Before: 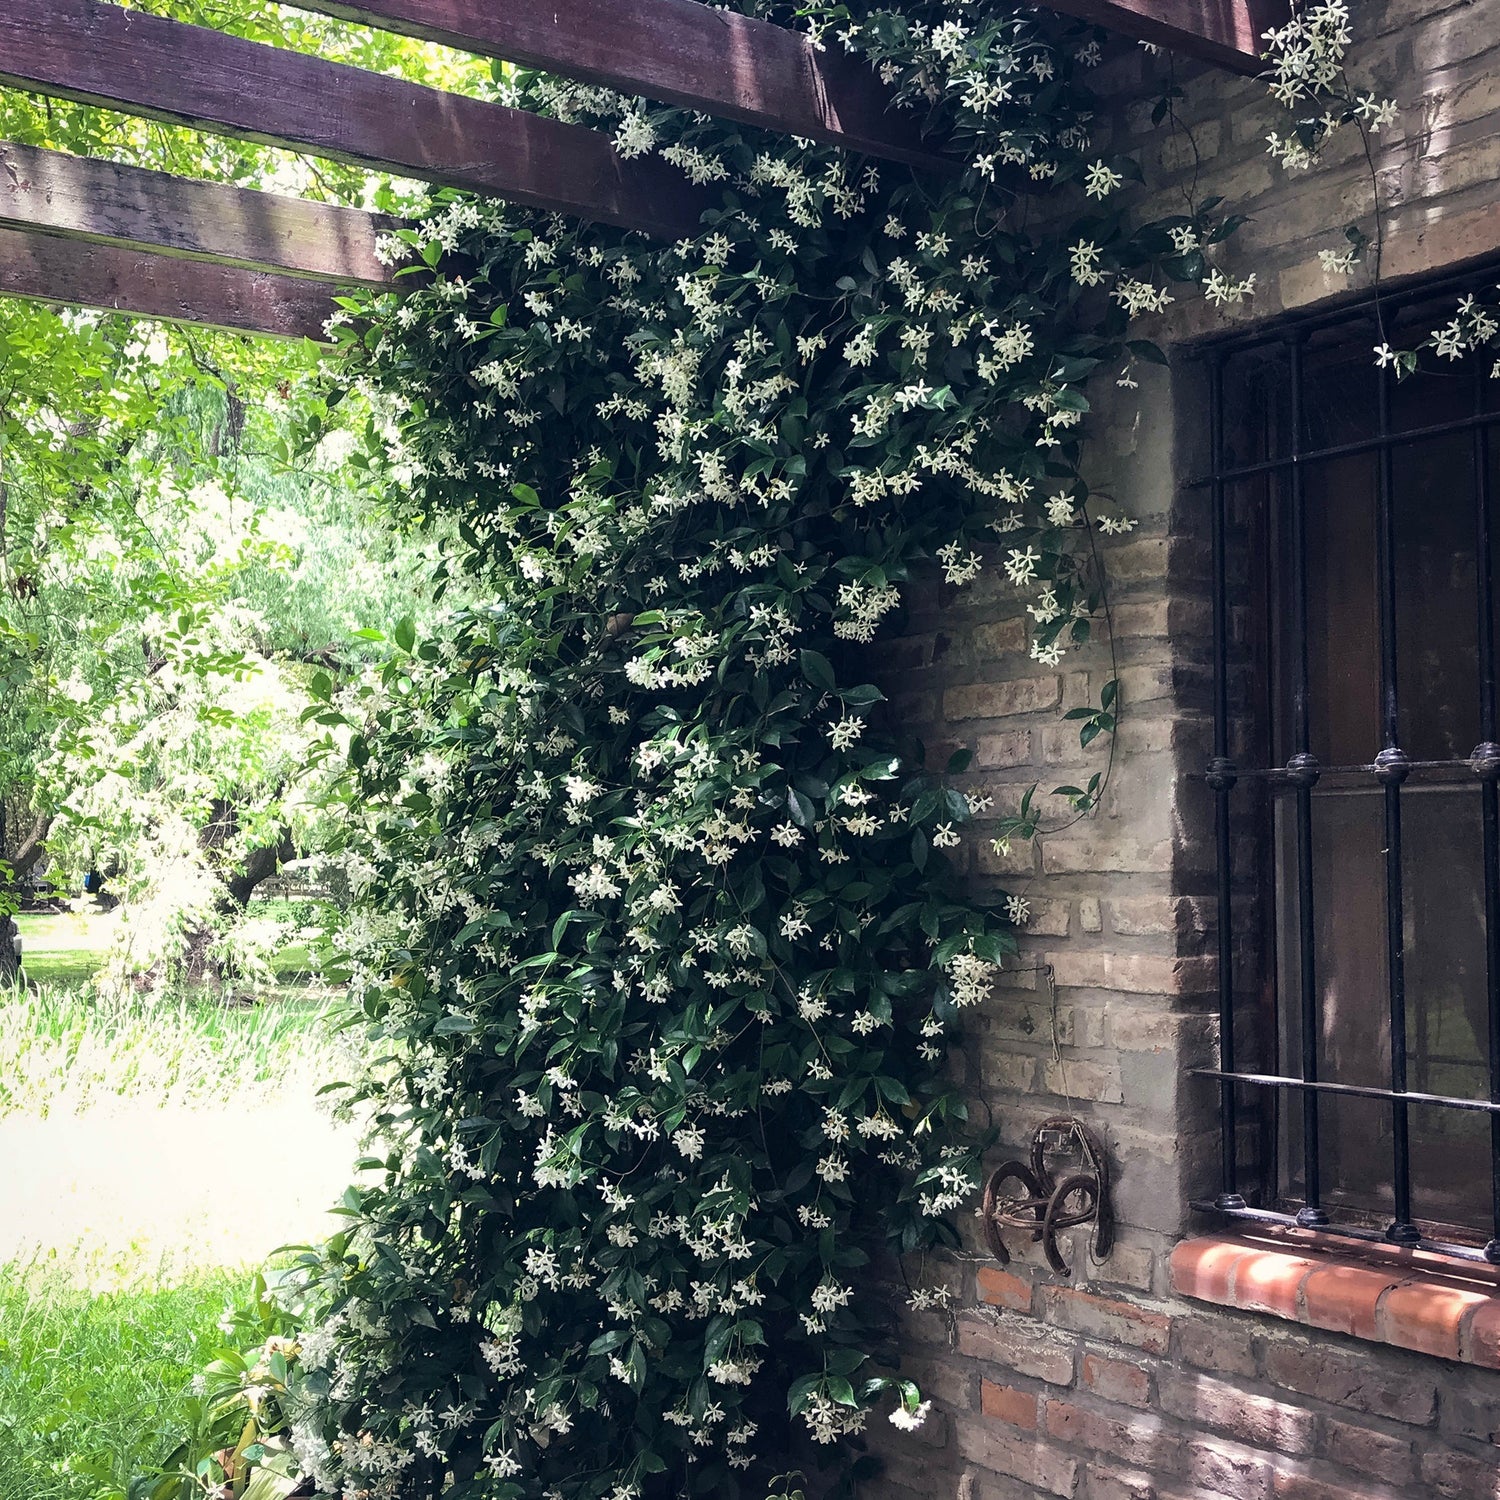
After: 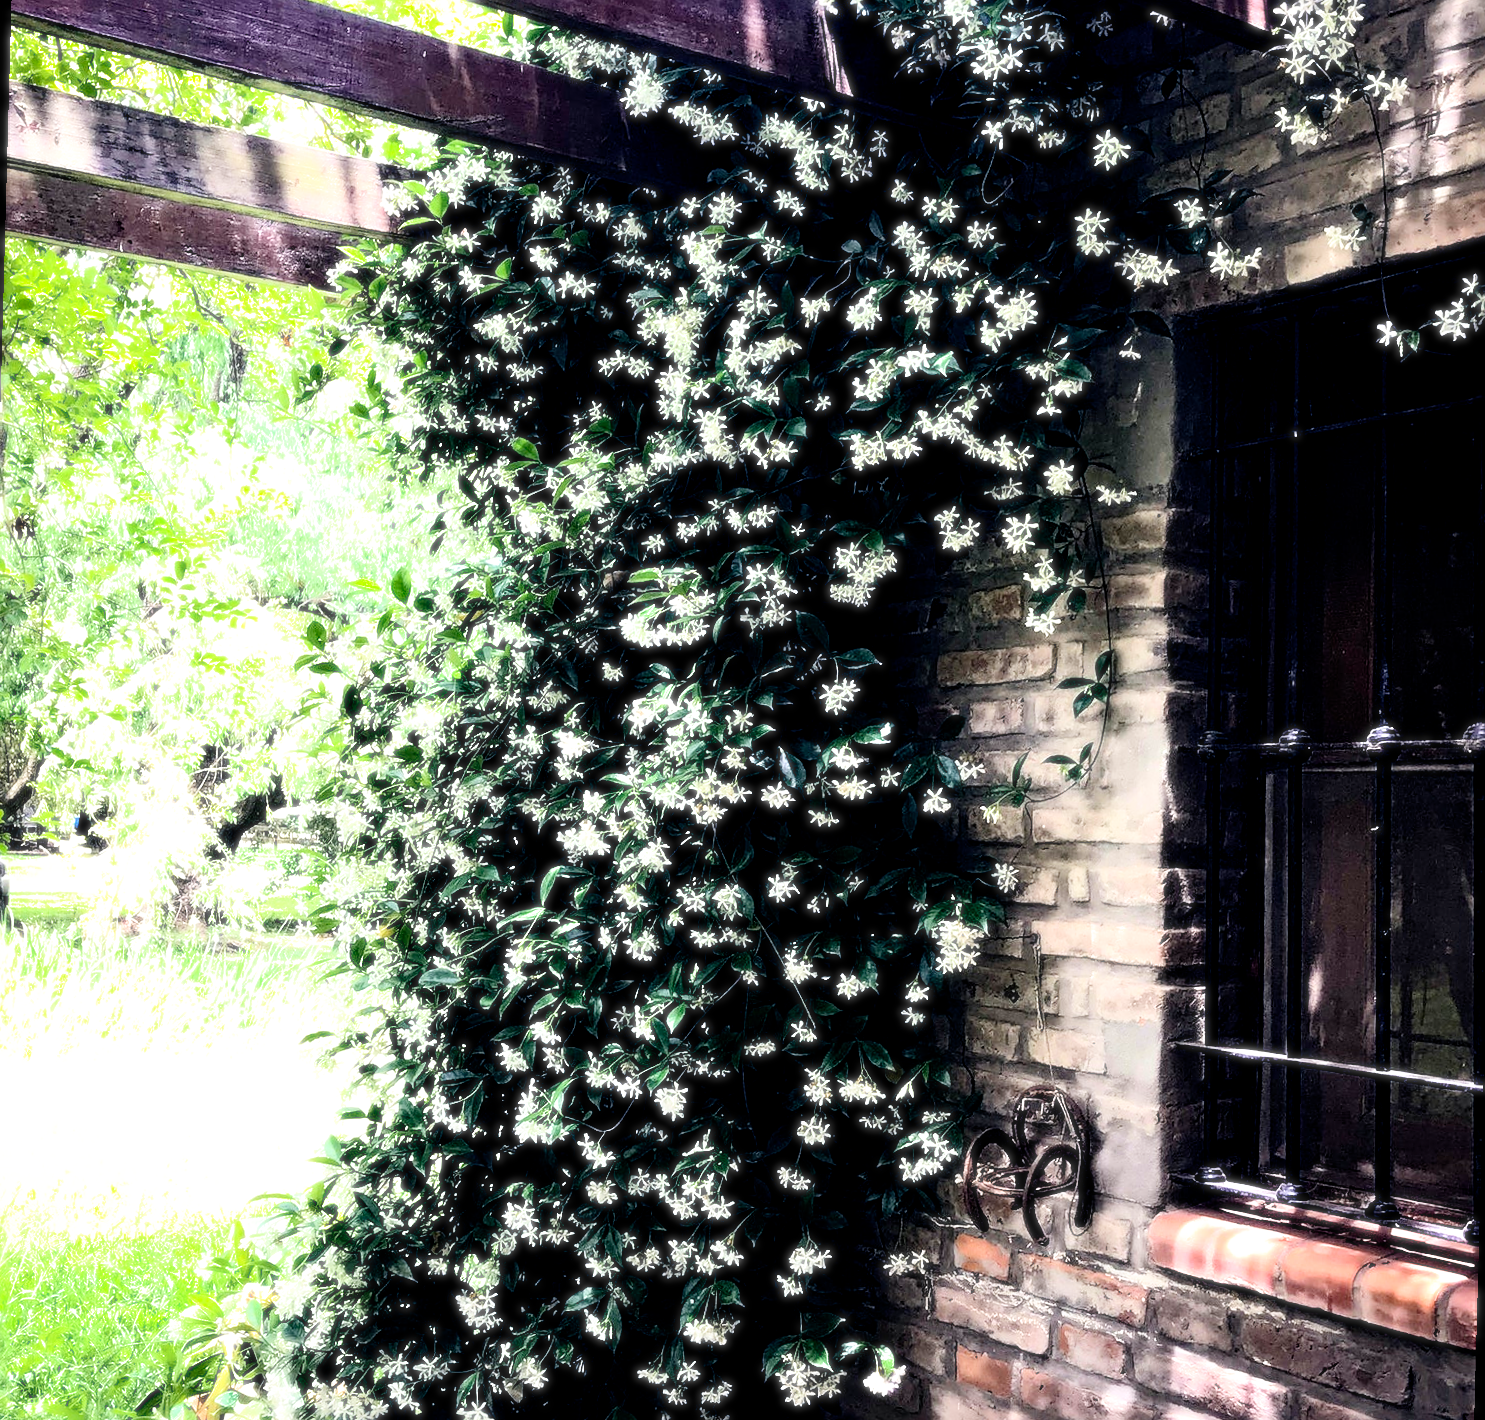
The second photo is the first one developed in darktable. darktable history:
bloom: size 0%, threshold 54.82%, strength 8.31%
rotate and perspective: rotation 1.57°, crop left 0.018, crop right 0.982, crop top 0.039, crop bottom 0.961
filmic rgb: black relative exposure -5.5 EV, white relative exposure 2.5 EV, threshold 3 EV, target black luminance 0%, hardness 4.51, latitude 67.35%, contrast 1.453, shadows ↔ highlights balance -3.52%, preserve chrominance no, color science v4 (2020), contrast in shadows soft, enable highlight reconstruction true
sharpen: radius 4
